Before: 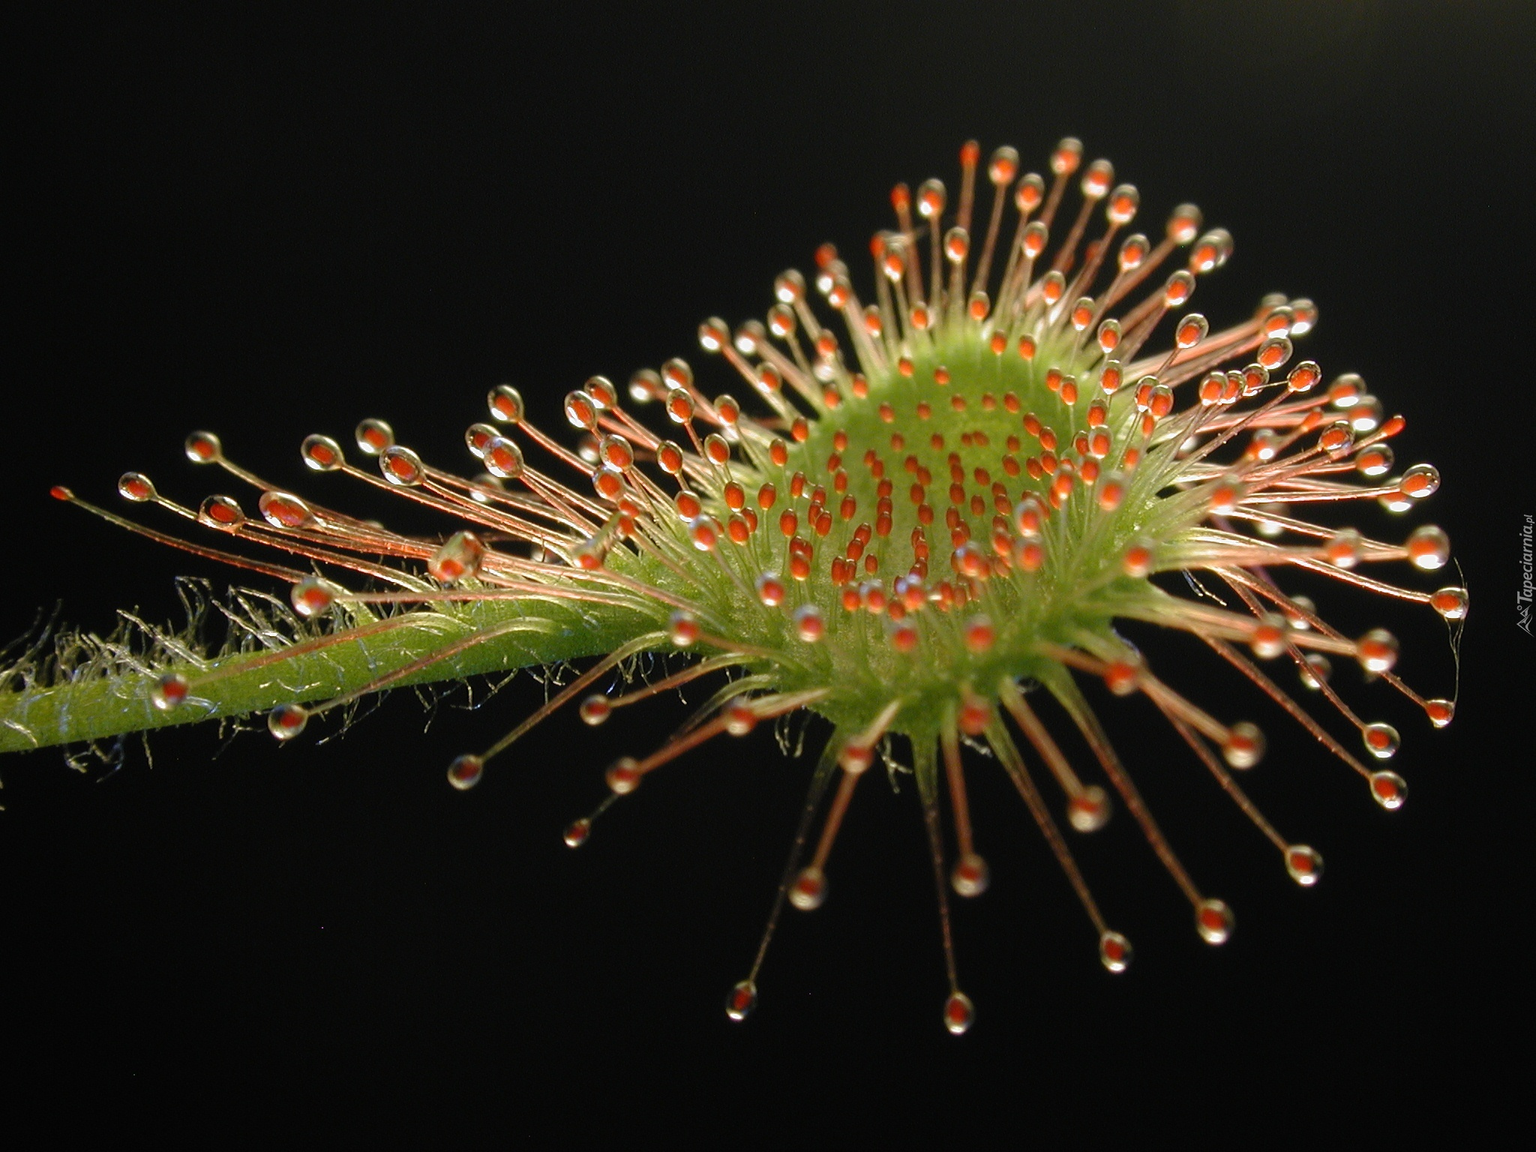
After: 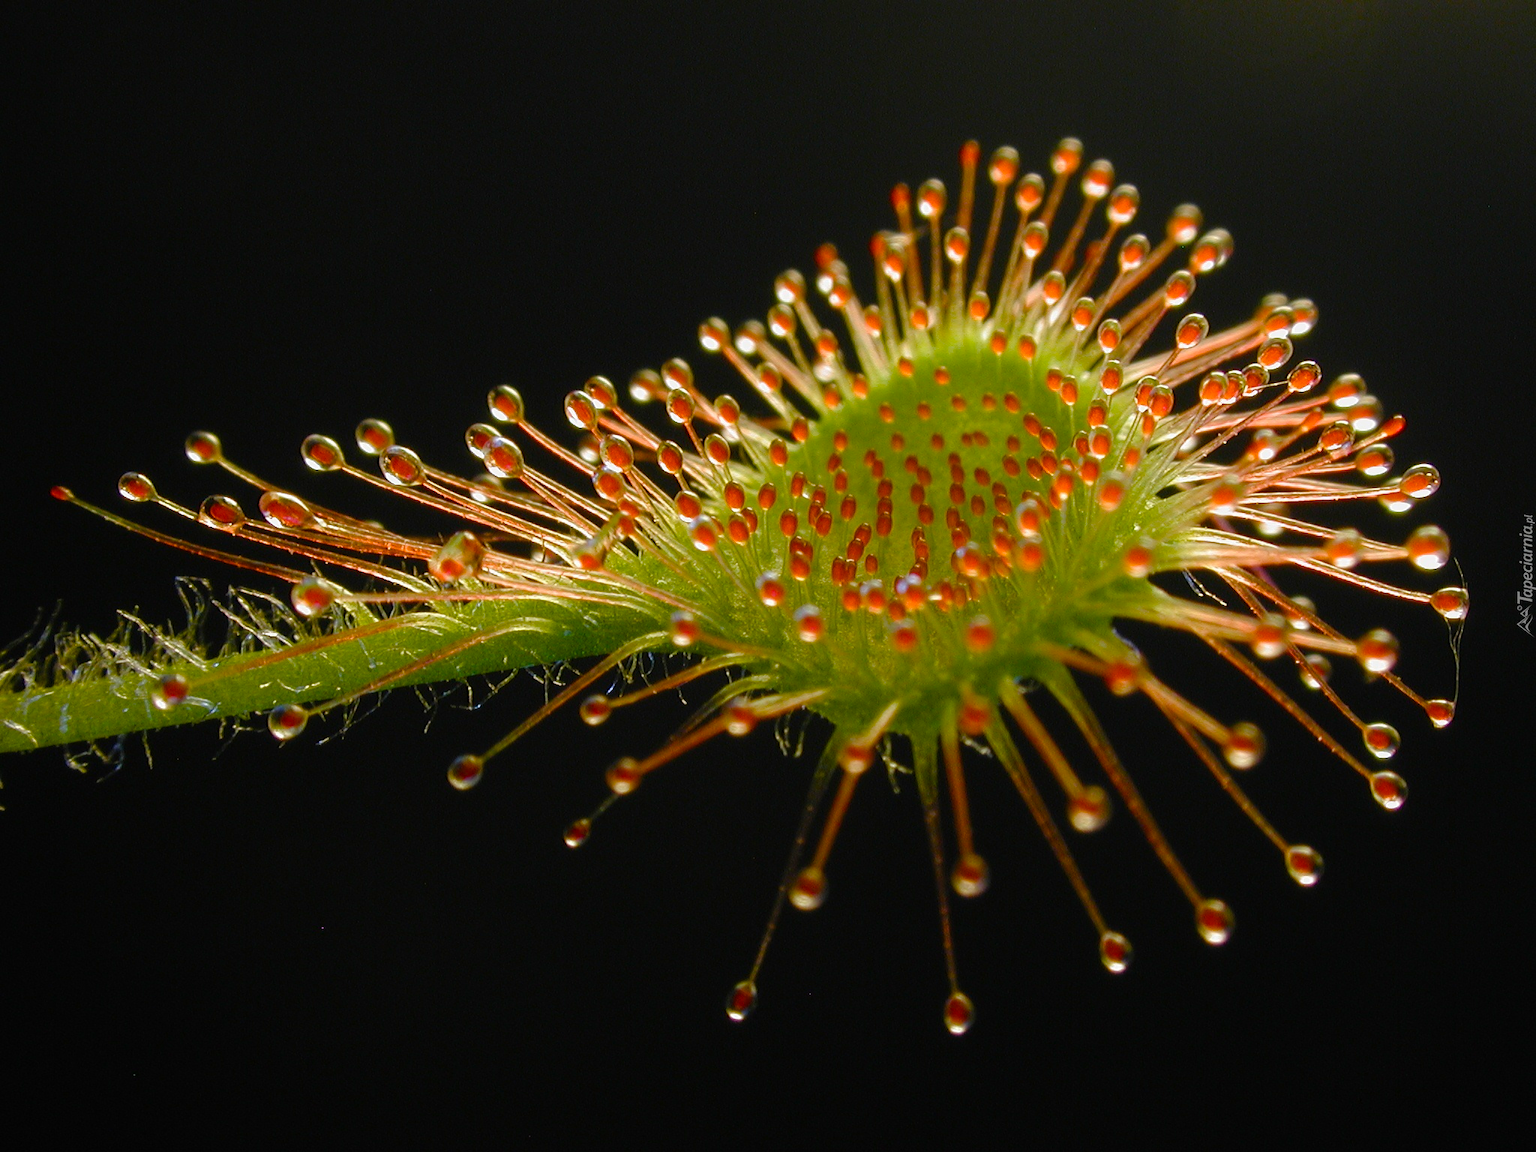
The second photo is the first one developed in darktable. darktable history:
color balance rgb: perceptual saturation grading › global saturation 38.862%, perceptual saturation grading › highlights -25.343%, perceptual saturation grading › mid-tones 34.755%, perceptual saturation grading › shadows 35.032%
